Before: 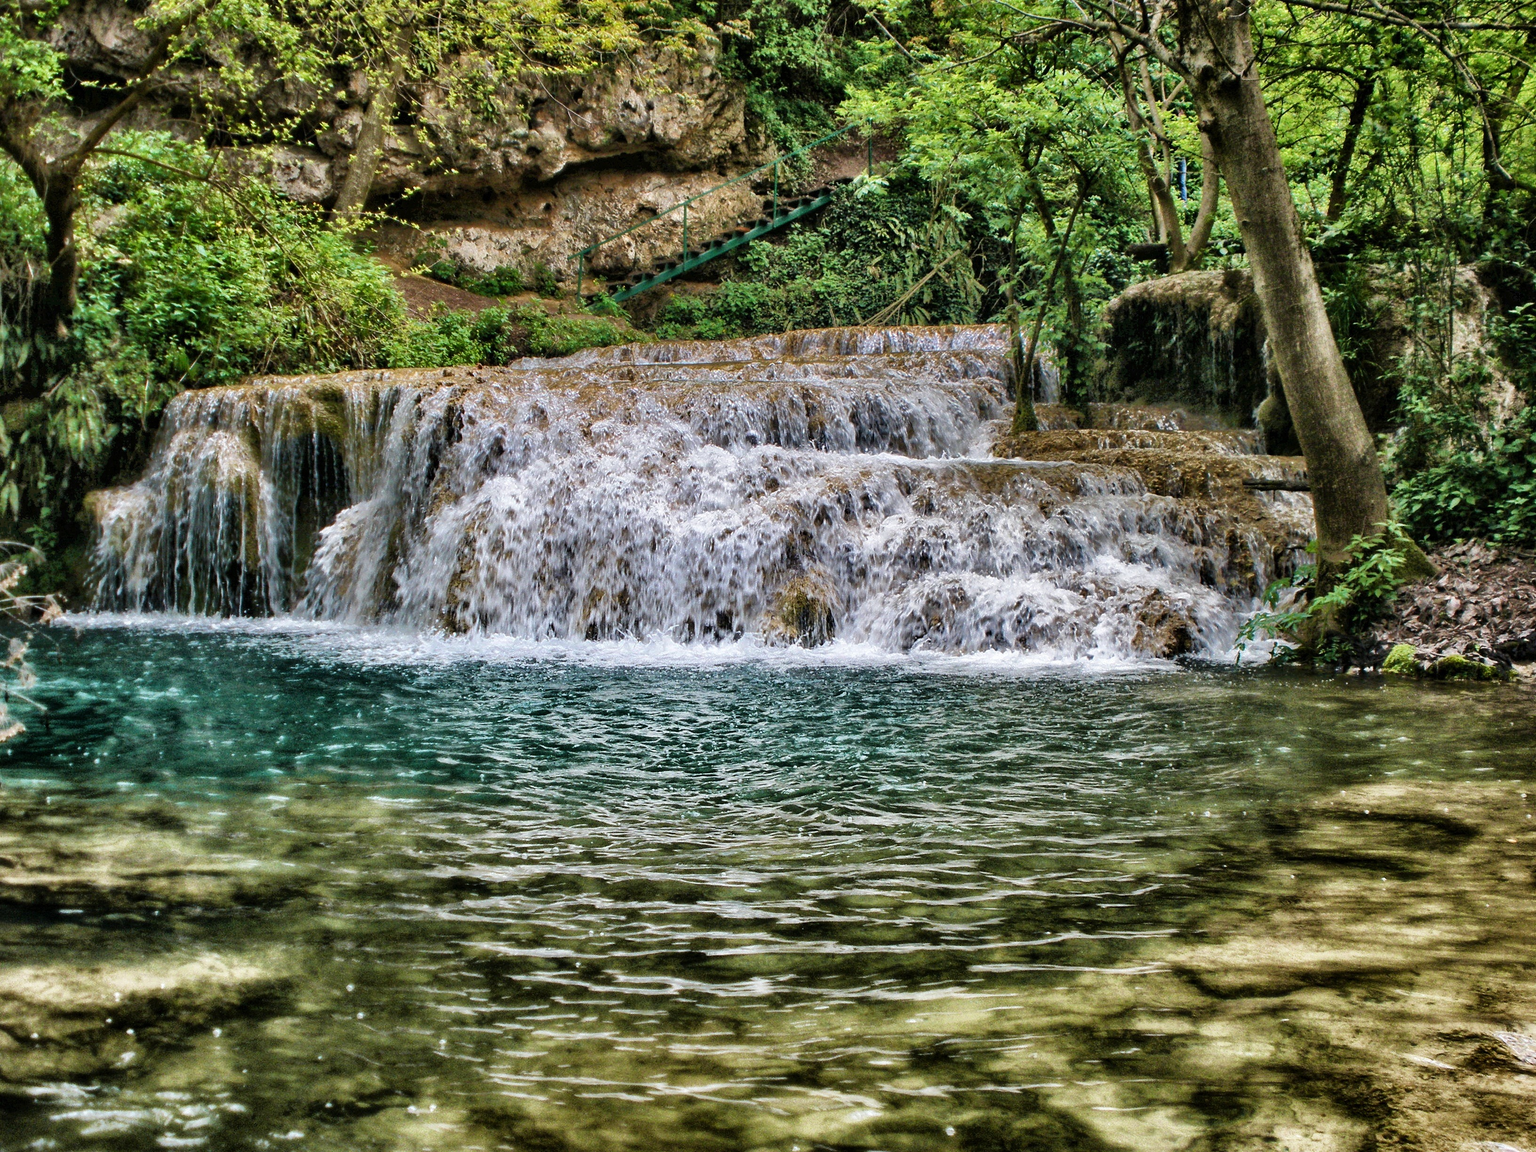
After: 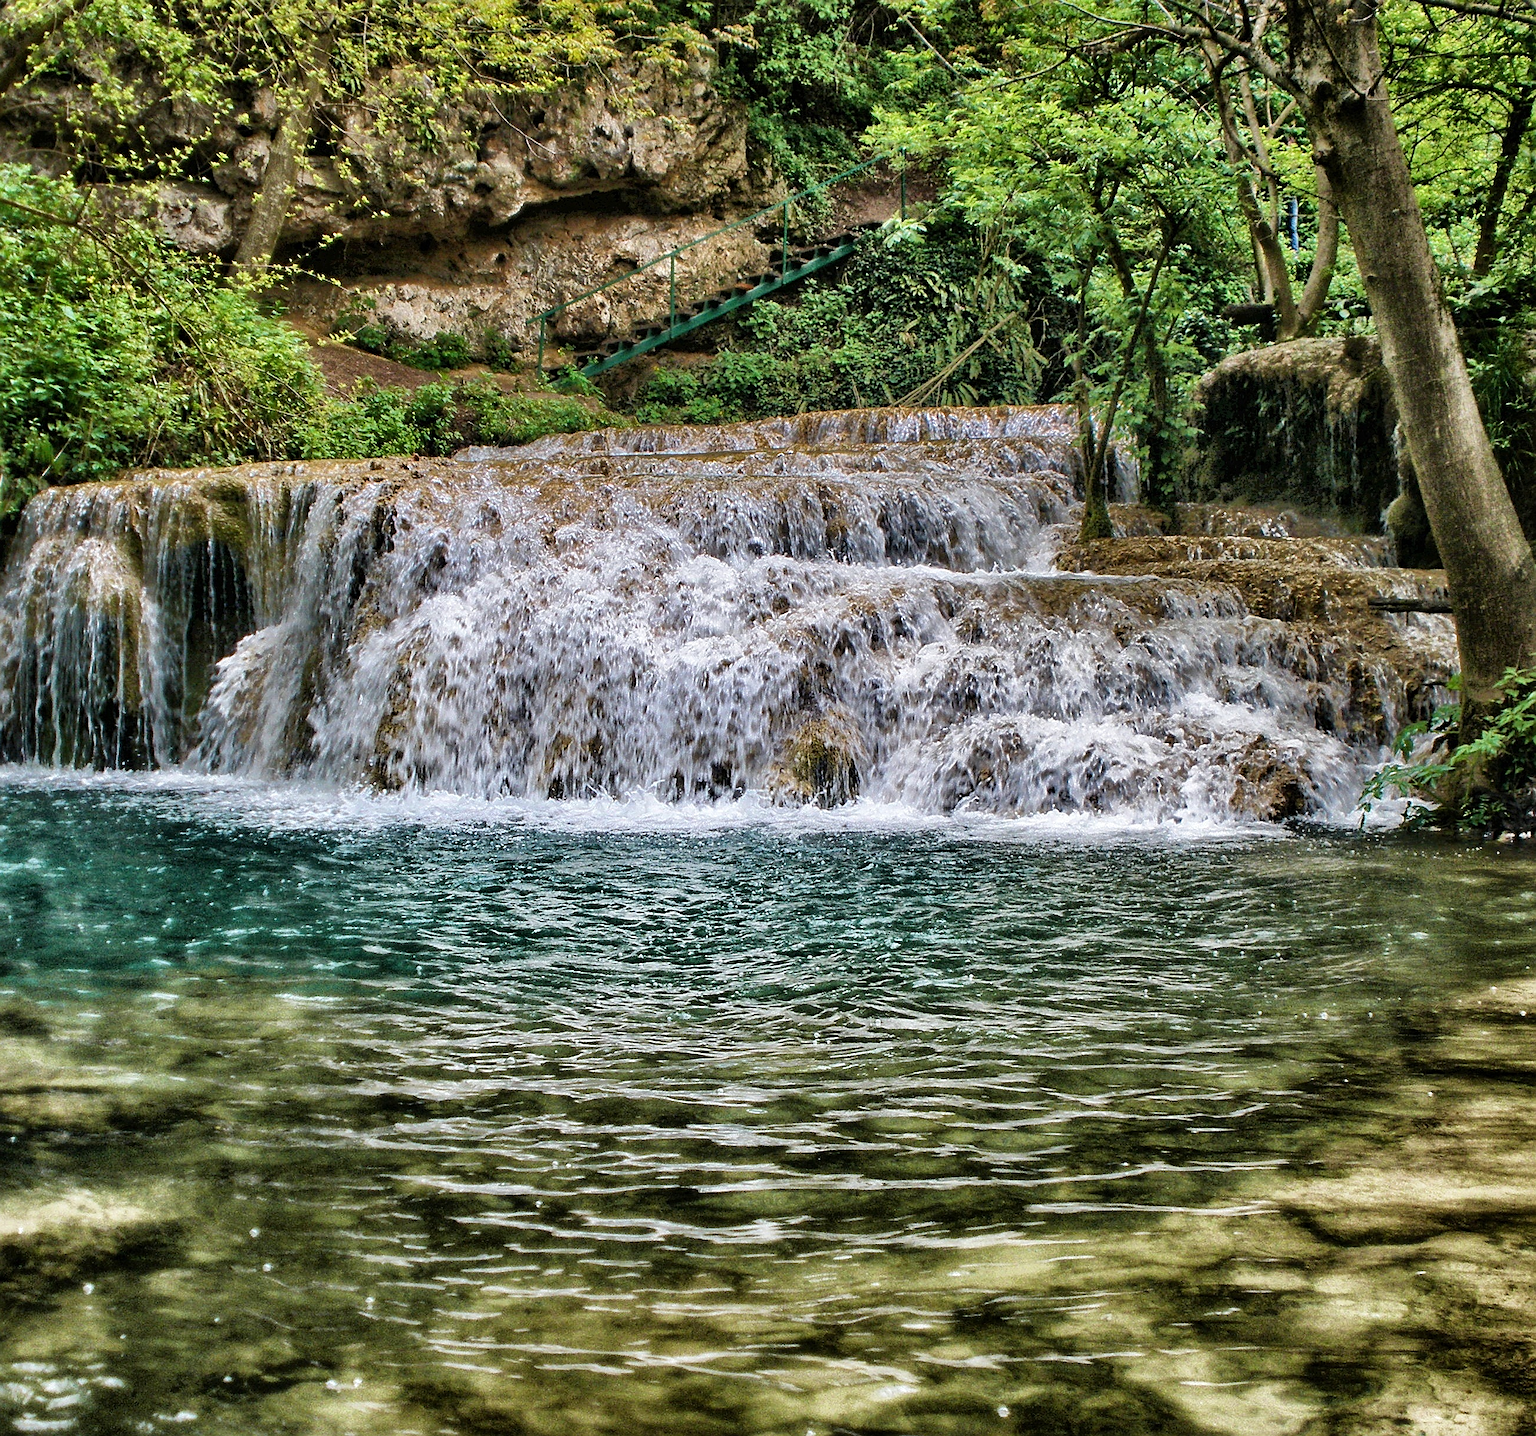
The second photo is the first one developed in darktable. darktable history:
sharpen: on, module defaults
crop and rotate: left 9.537%, right 10.299%
